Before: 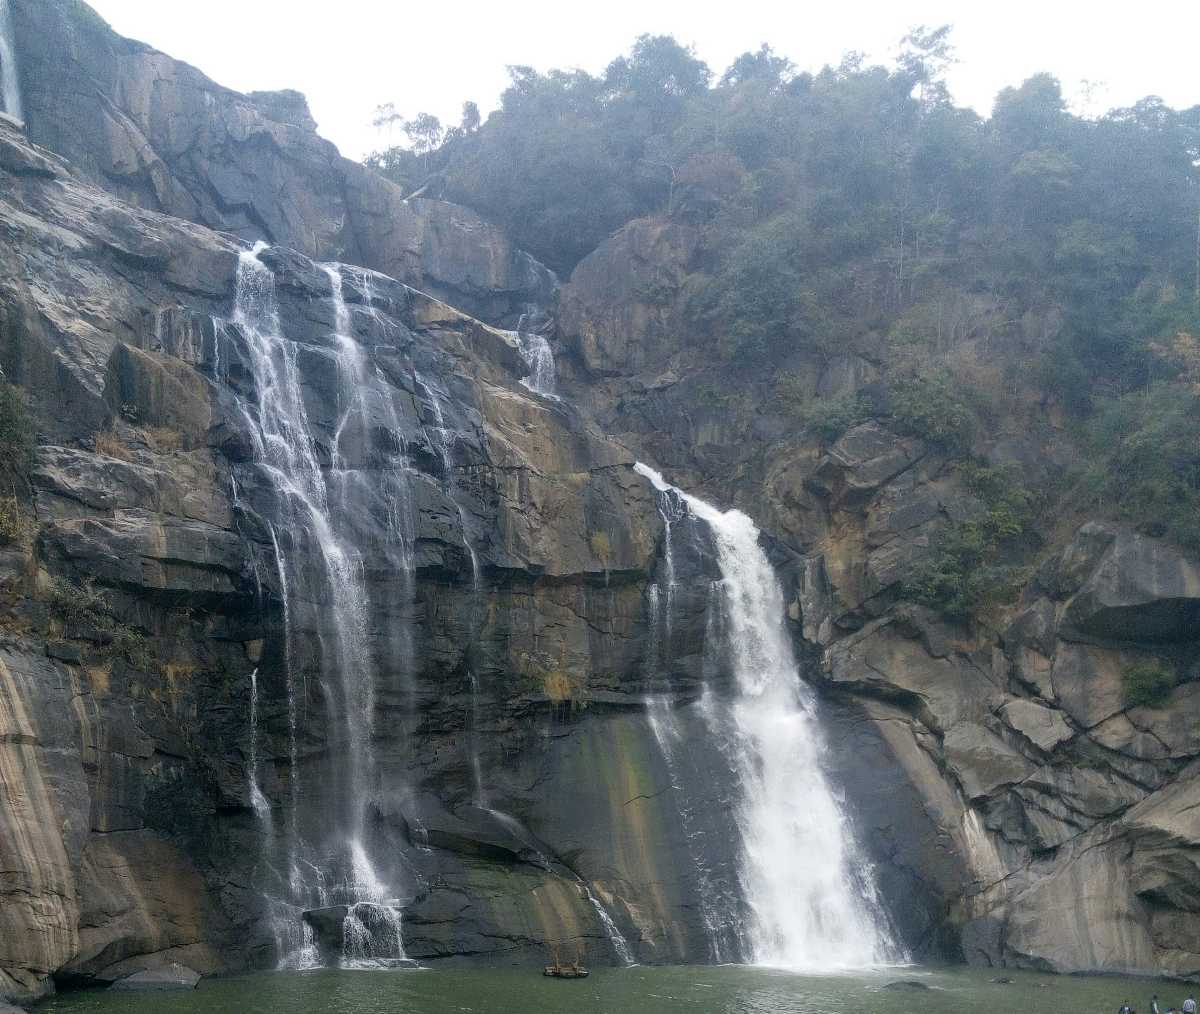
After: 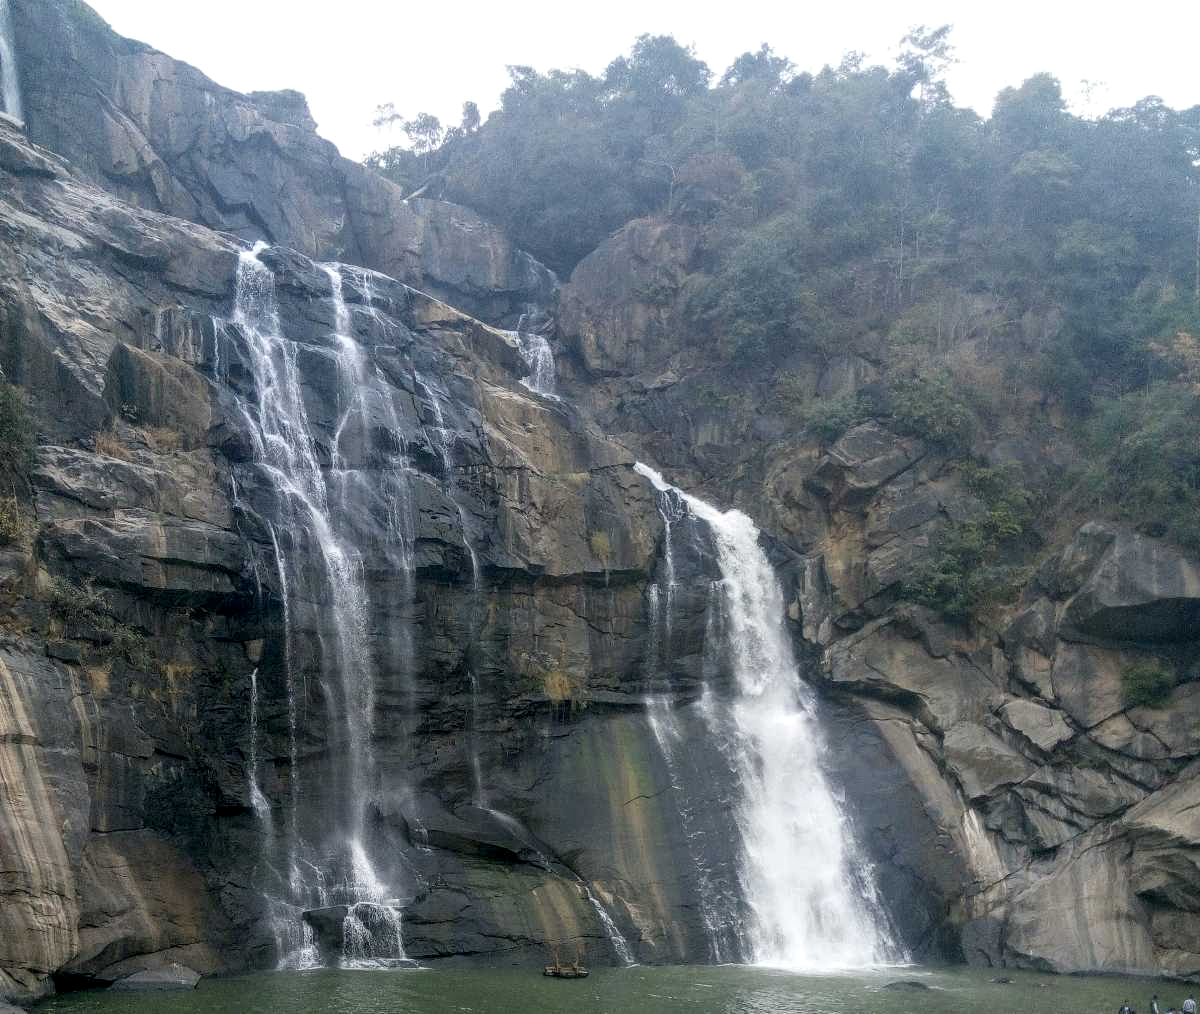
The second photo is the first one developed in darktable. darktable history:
local contrast: highlights 25%, detail 130%
